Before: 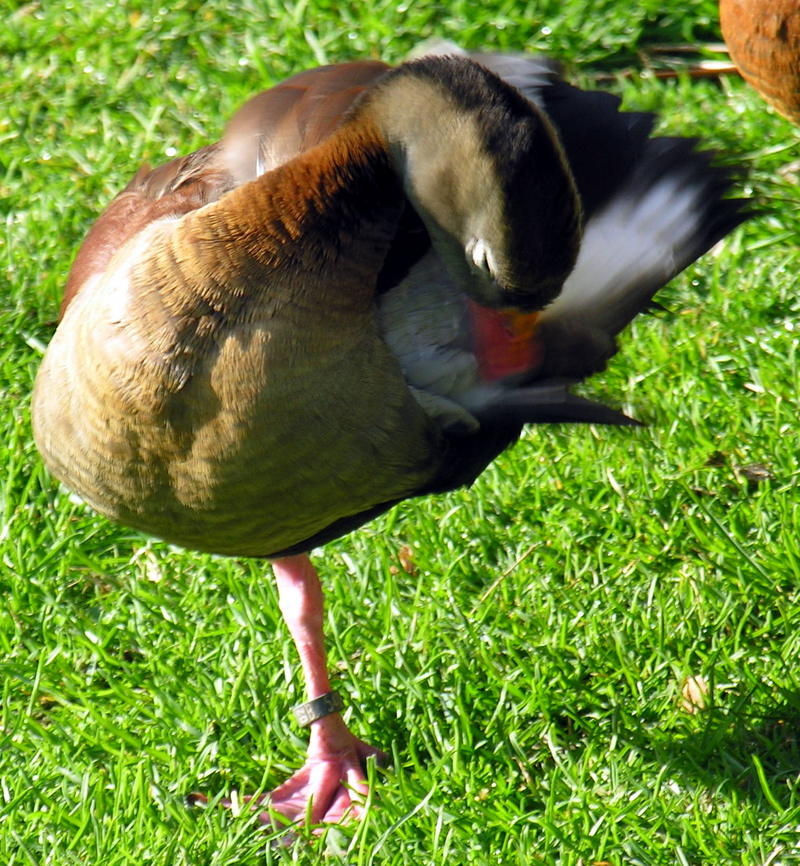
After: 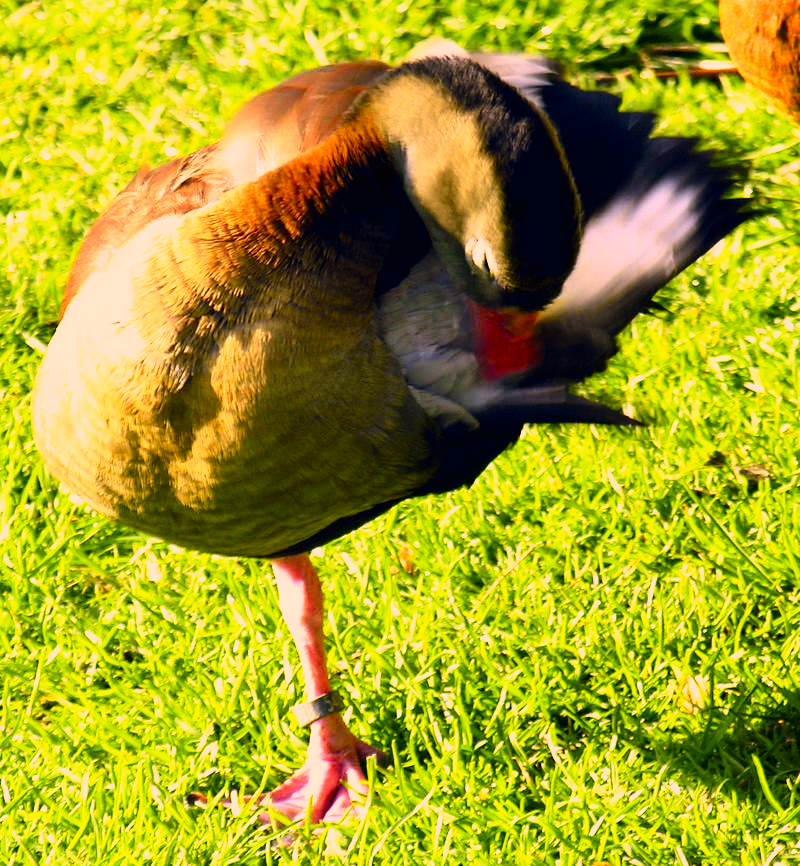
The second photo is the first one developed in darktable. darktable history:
tone curve: curves: ch0 [(0, 0.006) (0.046, 0.011) (0.13, 0.062) (0.338, 0.327) (0.494, 0.55) (0.728, 0.835) (1, 1)]; ch1 [(0, 0) (0.346, 0.324) (0.45, 0.431) (0.5, 0.5) (0.522, 0.517) (0.55, 0.57) (1, 1)]; ch2 [(0, 0) (0.453, 0.418) (0.5, 0.5) (0.526, 0.524) (0.554, 0.598) (0.622, 0.679) (0.707, 0.761) (1, 1)], color space Lab, independent channels, preserve colors none
contrast brightness saturation: saturation -0.05
color correction: highlights a* 21.88, highlights b* 22.25
base curve: curves: ch0 [(0, 0) (0.088, 0.125) (0.176, 0.251) (0.354, 0.501) (0.613, 0.749) (1, 0.877)], preserve colors none
